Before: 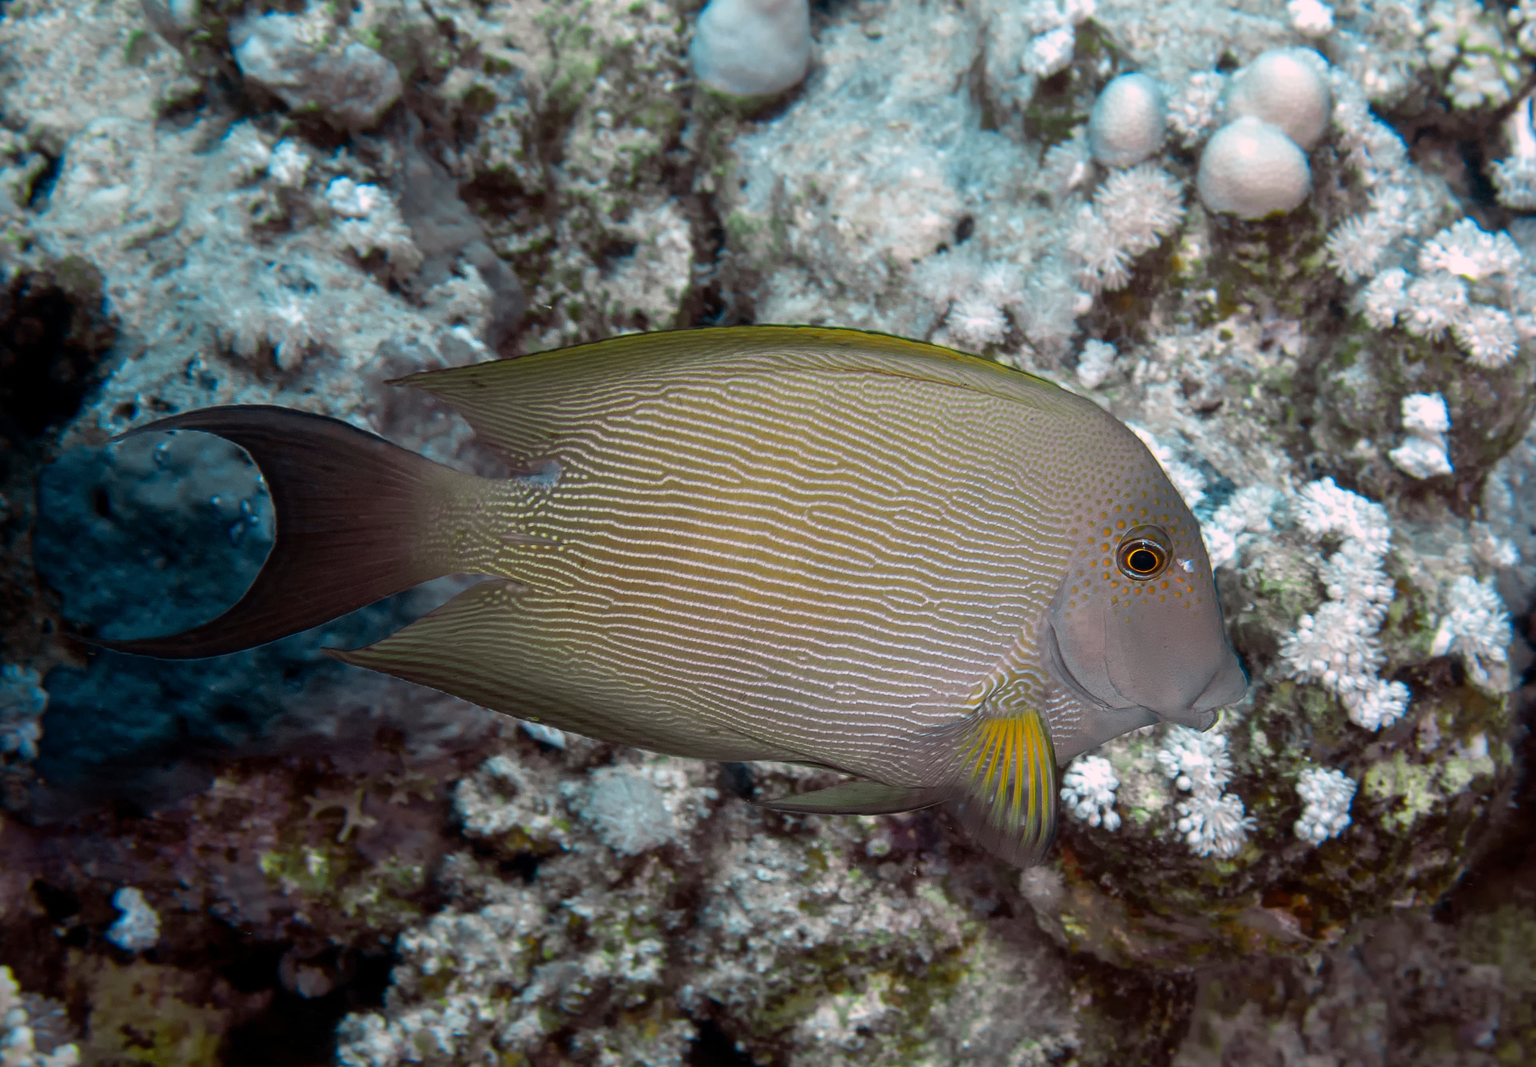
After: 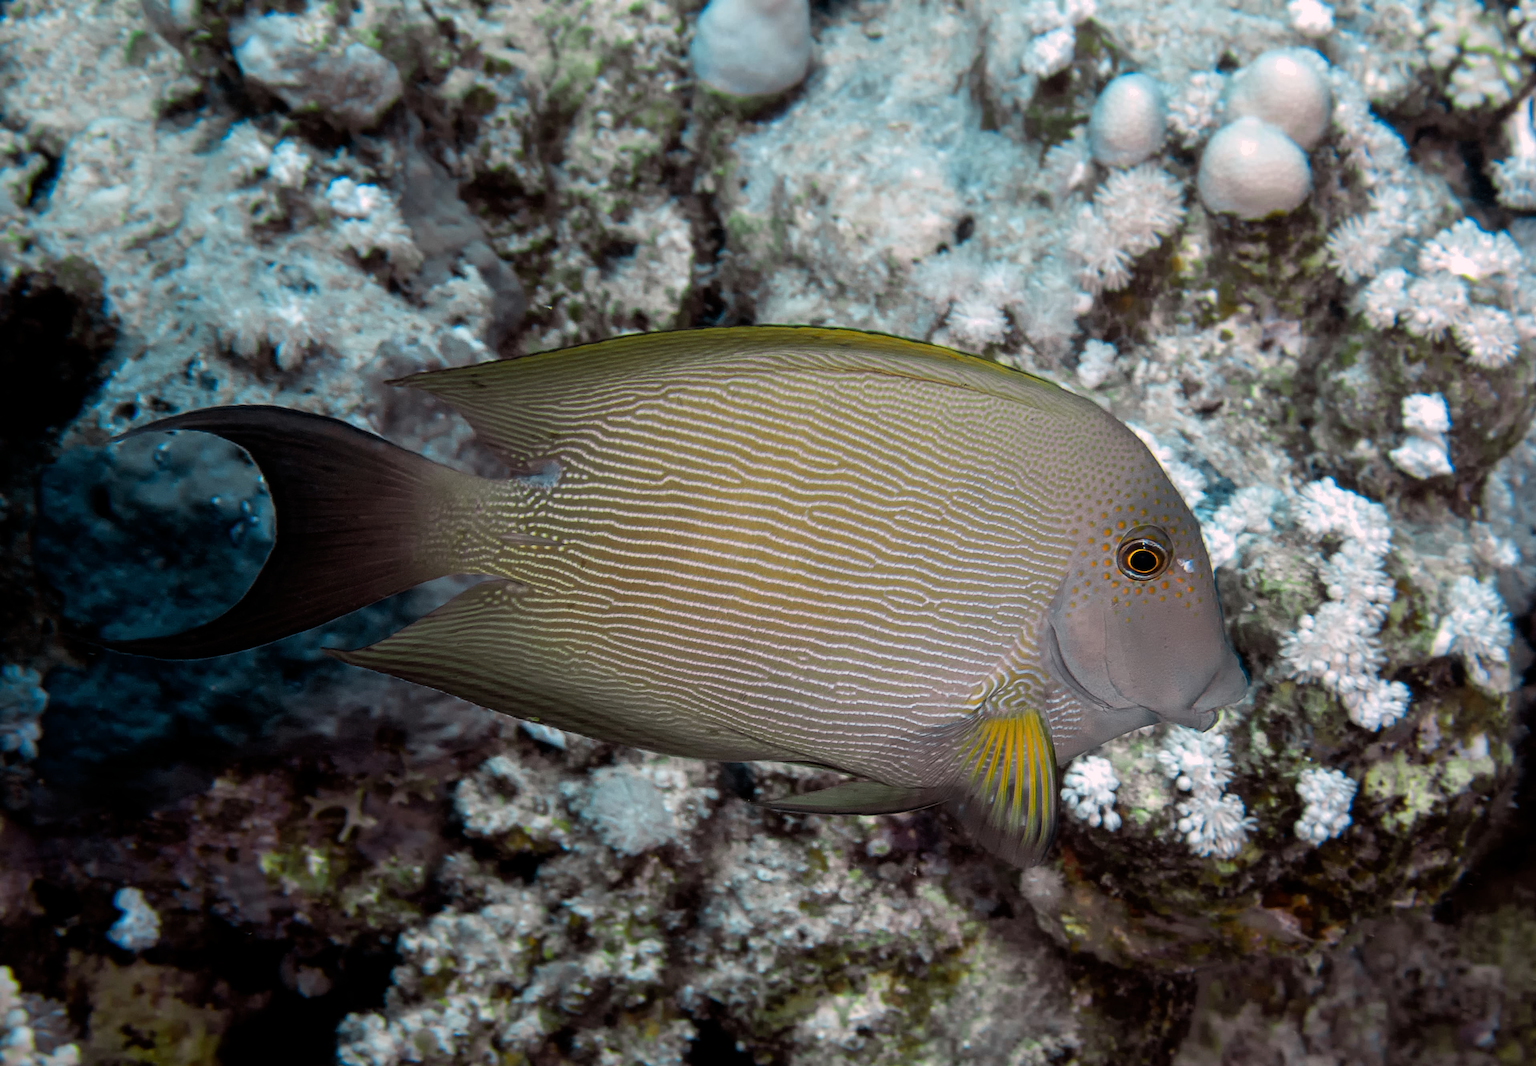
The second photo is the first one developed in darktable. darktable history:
filmic rgb: middle gray luminance 18.32%, black relative exposure -11.55 EV, white relative exposure 2.54 EV, target black luminance 0%, hardness 8.36, latitude 98.59%, contrast 1.085, shadows ↔ highlights balance 0.757%
